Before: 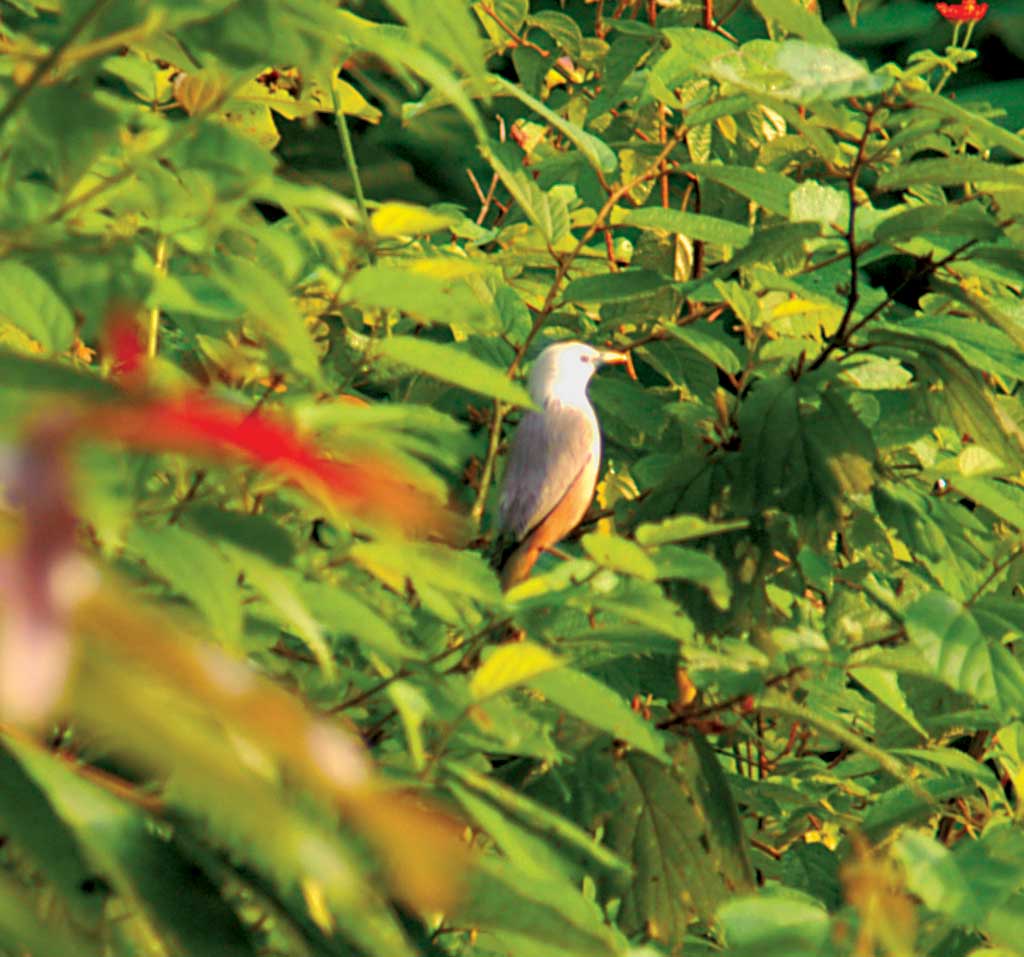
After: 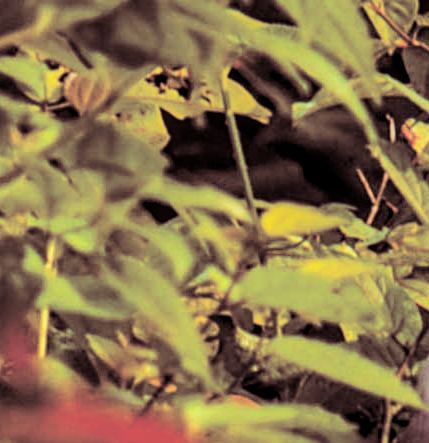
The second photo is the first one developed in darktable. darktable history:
local contrast: on, module defaults
crop and rotate: left 10.817%, top 0.062%, right 47.194%, bottom 53.626%
filmic rgb: black relative exposure -5 EV, white relative exposure 3.5 EV, hardness 3.19, contrast 1.5, highlights saturation mix -50%
split-toning: shadows › saturation 0.3, highlights › hue 180°, highlights › saturation 0.3, compress 0%
